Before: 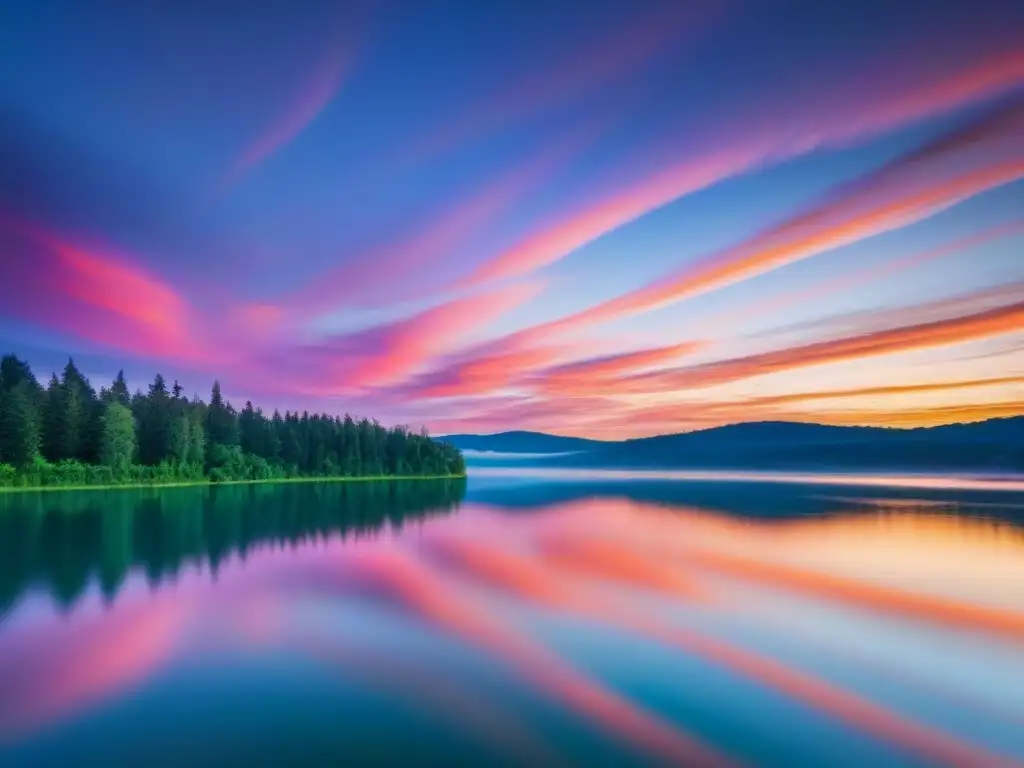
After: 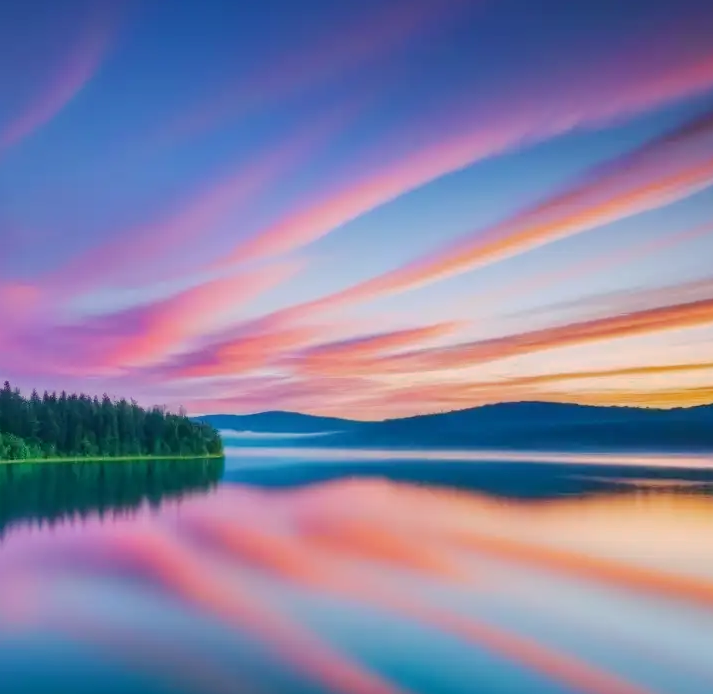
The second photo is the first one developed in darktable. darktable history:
base curve: curves: ch0 [(0, 0) (0.235, 0.266) (0.503, 0.496) (0.786, 0.72) (1, 1)], preserve colors none
crop and rotate: left 23.651%, top 2.691%, right 6.671%, bottom 6.863%
